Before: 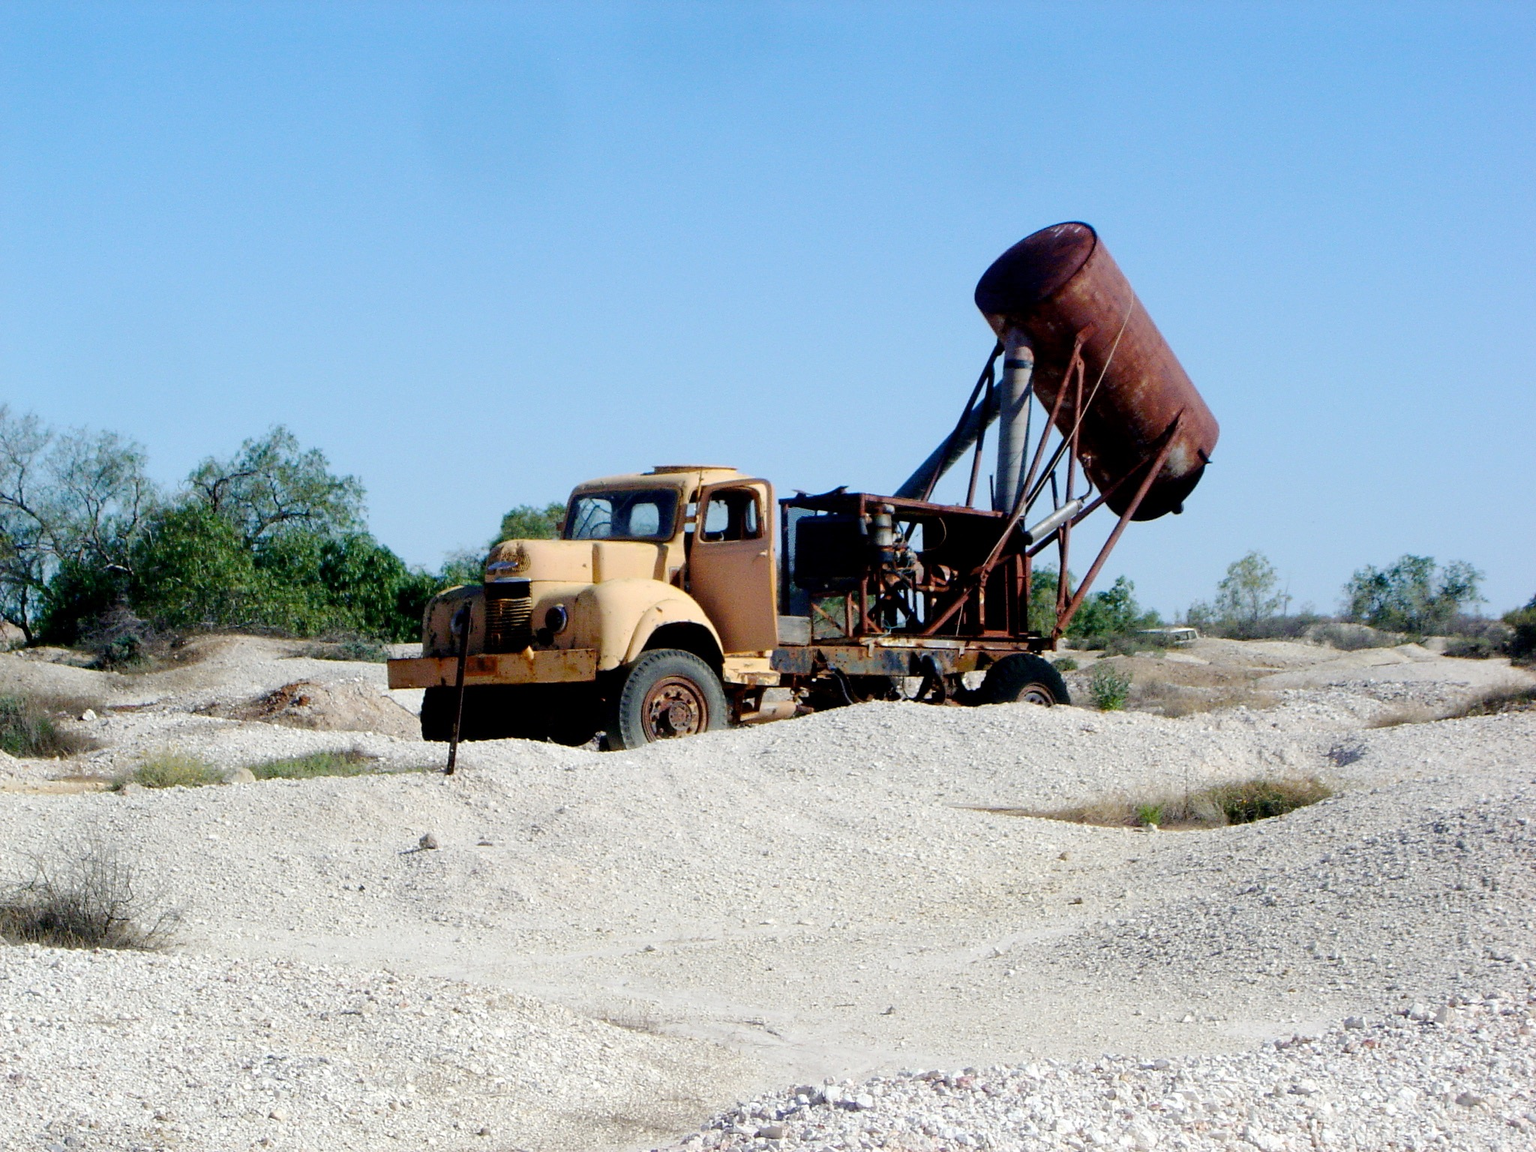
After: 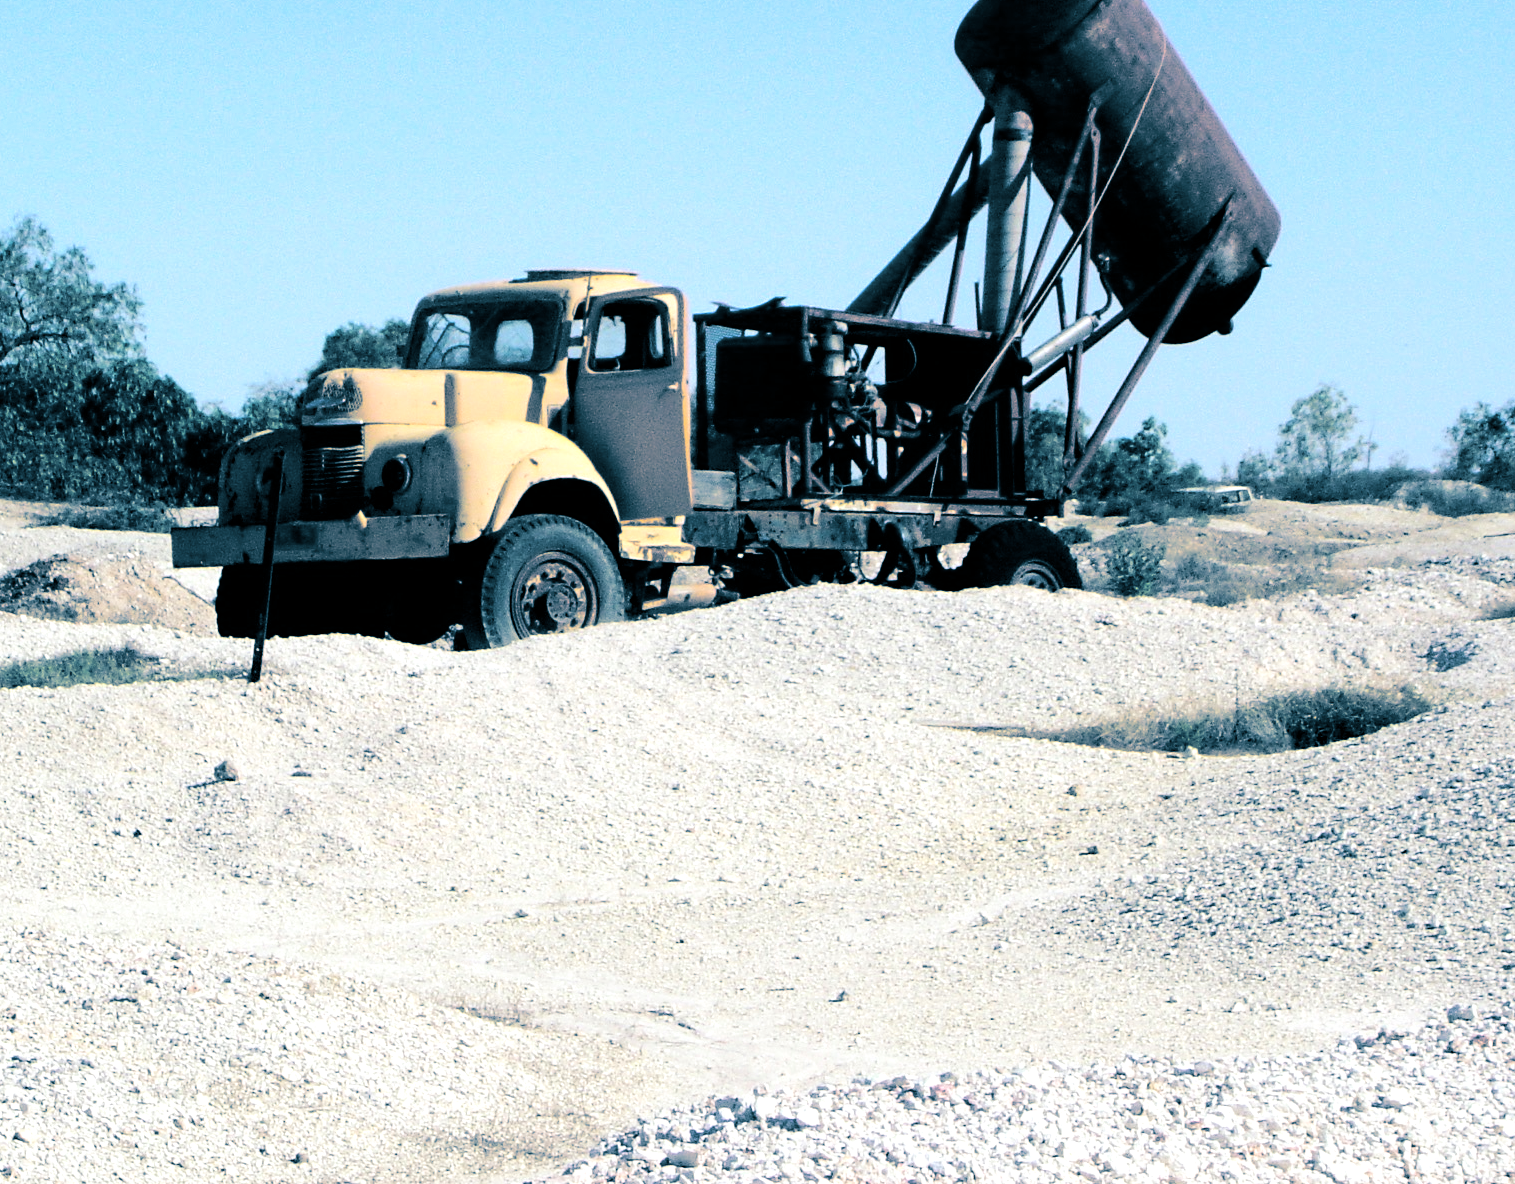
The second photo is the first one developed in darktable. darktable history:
haze removal: compatibility mode true, adaptive false
crop: left 16.871%, top 22.857%, right 9.116%
tone equalizer: -8 EV -0.417 EV, -7 EV -0.389 EV, -6 EV -0.333 EV, -5 EV -0.222 EV, -3 EV 0.222 EV, -2 EV 0.333 EV, -1 EV 0.389 EV, +0 EV 0.417 EV, edges refinement/feathering 500, mask exposure compensation -1.57 EV, preserve details no
contrast brightness saturation: contrast 0.15, brightness 0.05
split-toning: shadows › hue 212.4°, balance -70
